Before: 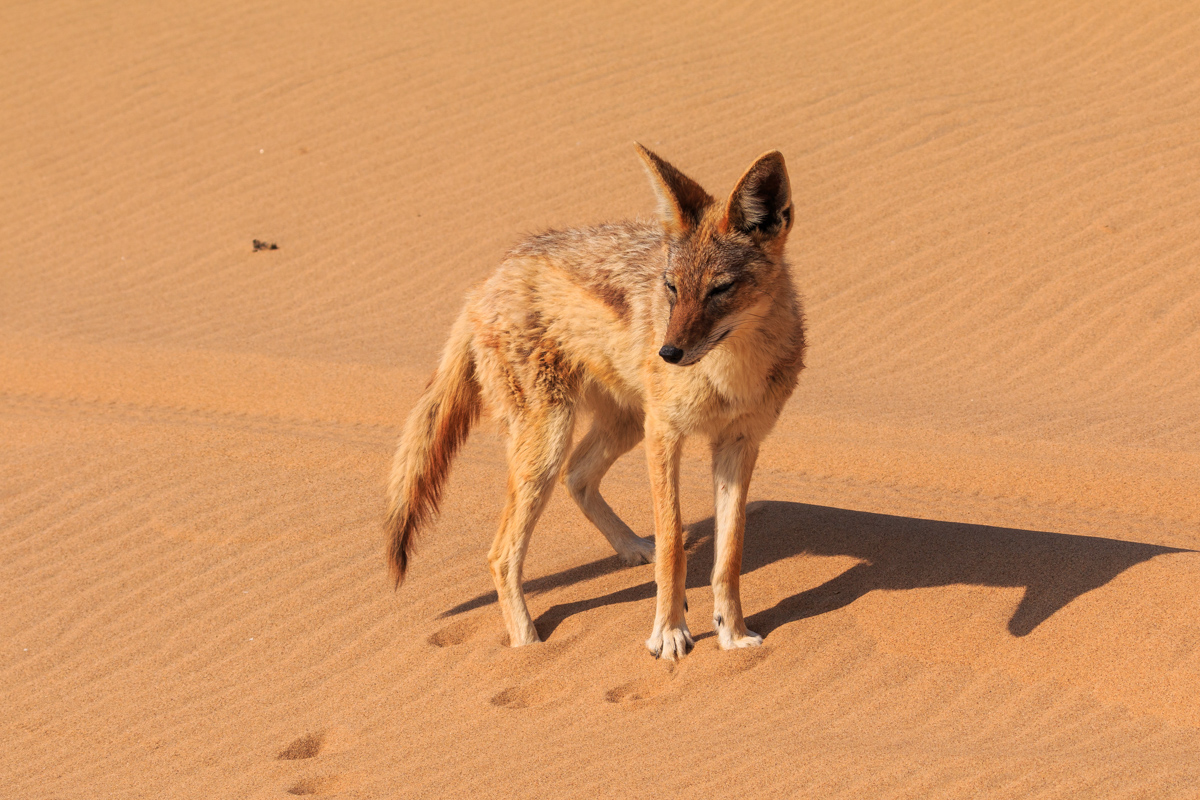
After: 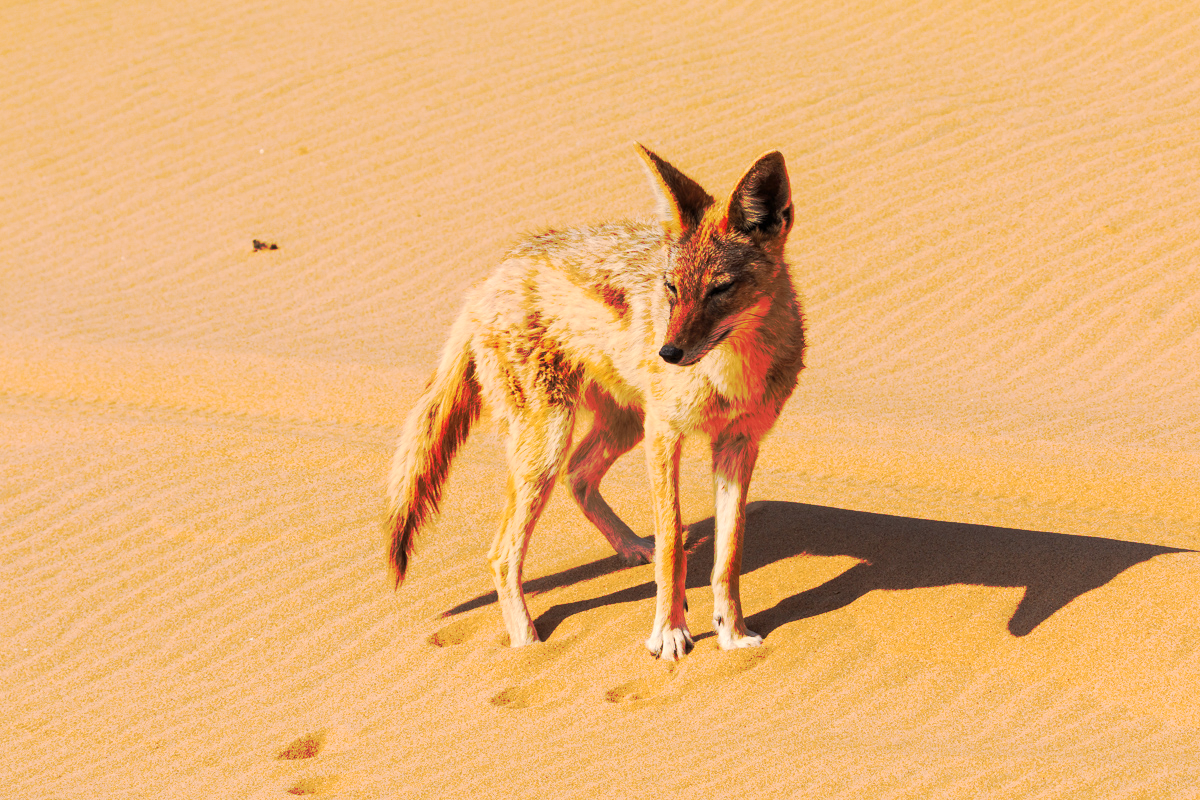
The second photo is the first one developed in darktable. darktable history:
exposure: exposure 0.2 EV, compensate highlight preservation false
tone curve: curves: ch0 [(0, 0) (0.003, 0.003) (0.011, 0.01) (0.025, 0.023) (0.044, 0.042) (0.069, 0.065) (0.1, 0.094) (0.136, 0.127) (0.177, 0.166) (0.224, 0.211) (0.277, 0.26) (0.335, 0.315) (0.399, 0.375) (0.468, 0.44) (0.543, 0.658) (0.623, 0.718) (0.709, 0.782) (0.801, 0.851) (0.898, 0.923) (1, 1)], preserve colors none
